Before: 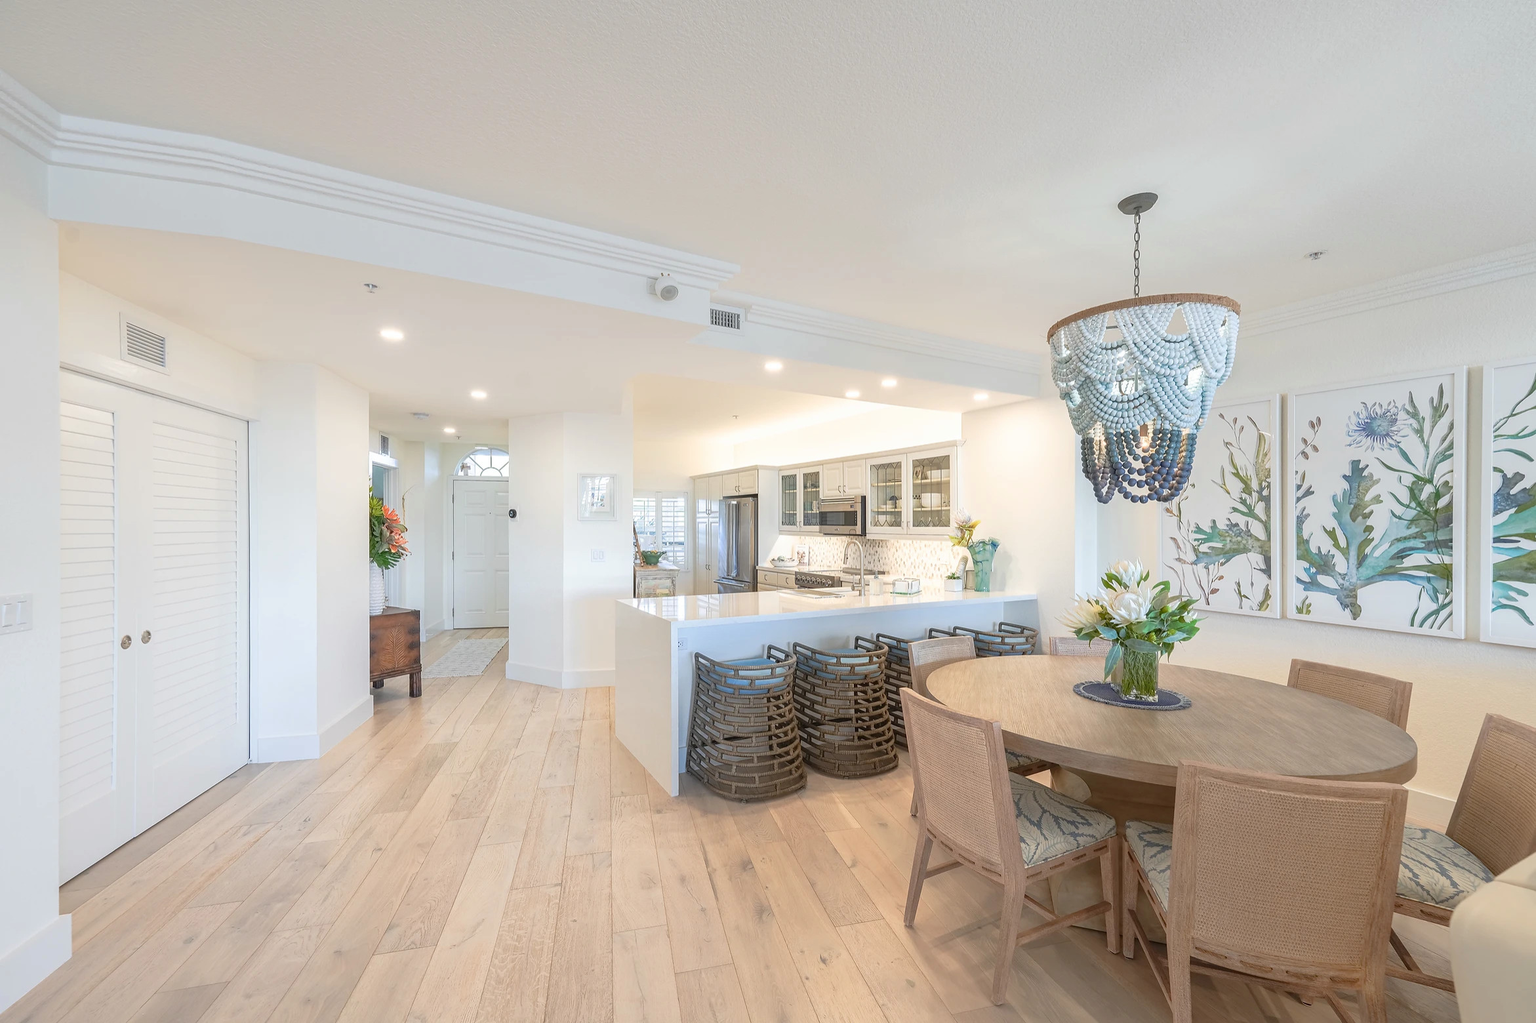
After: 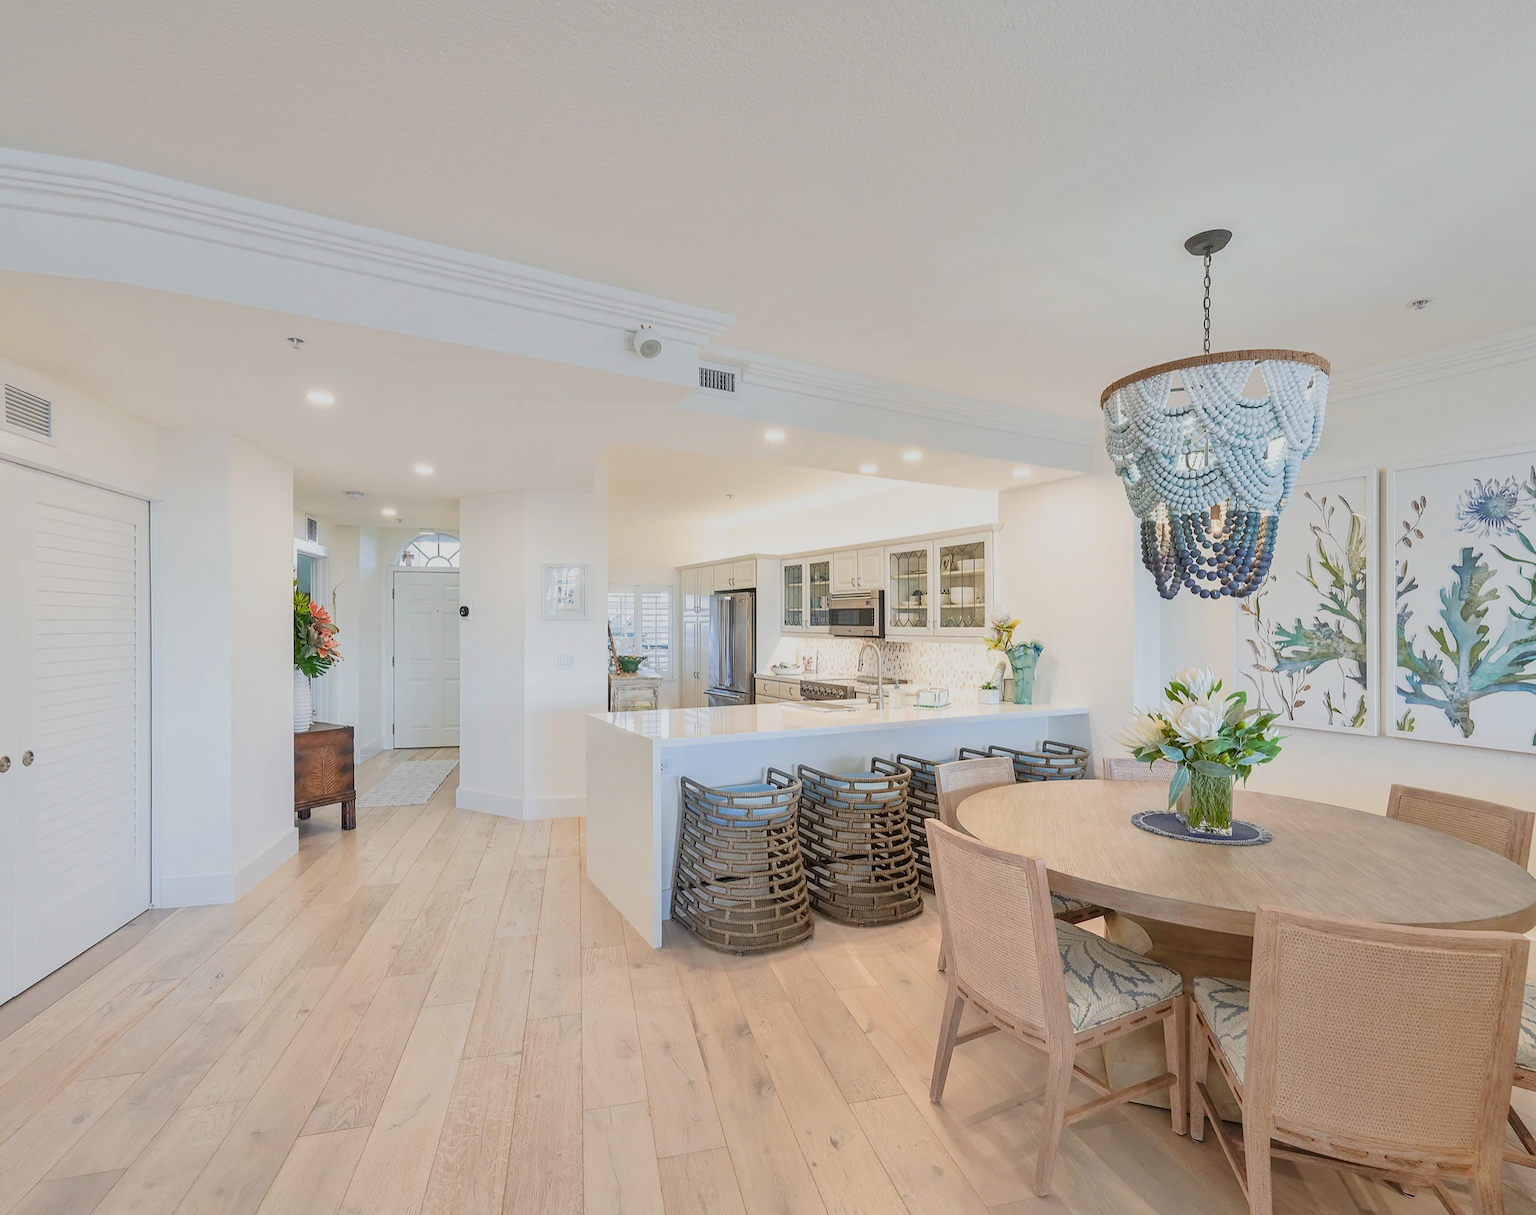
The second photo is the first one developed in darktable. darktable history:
filmic rgb: black relative exposure -7.65 EV, white relative exposure 4.56 EV, hardness 3.61
shadows and highlights: soften with gaussian
exposure: exposure 0.493 EV, compensate highlight preservation false
crop: left 8.026%, right 7.374%
